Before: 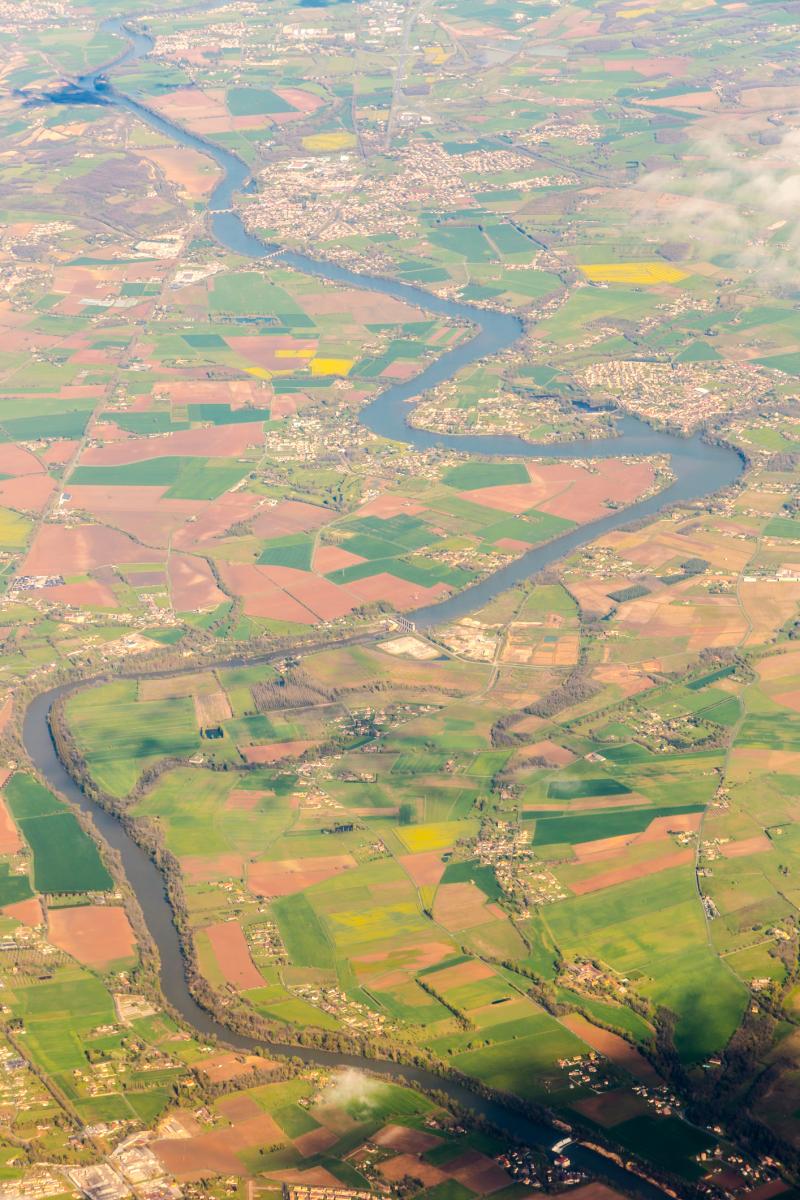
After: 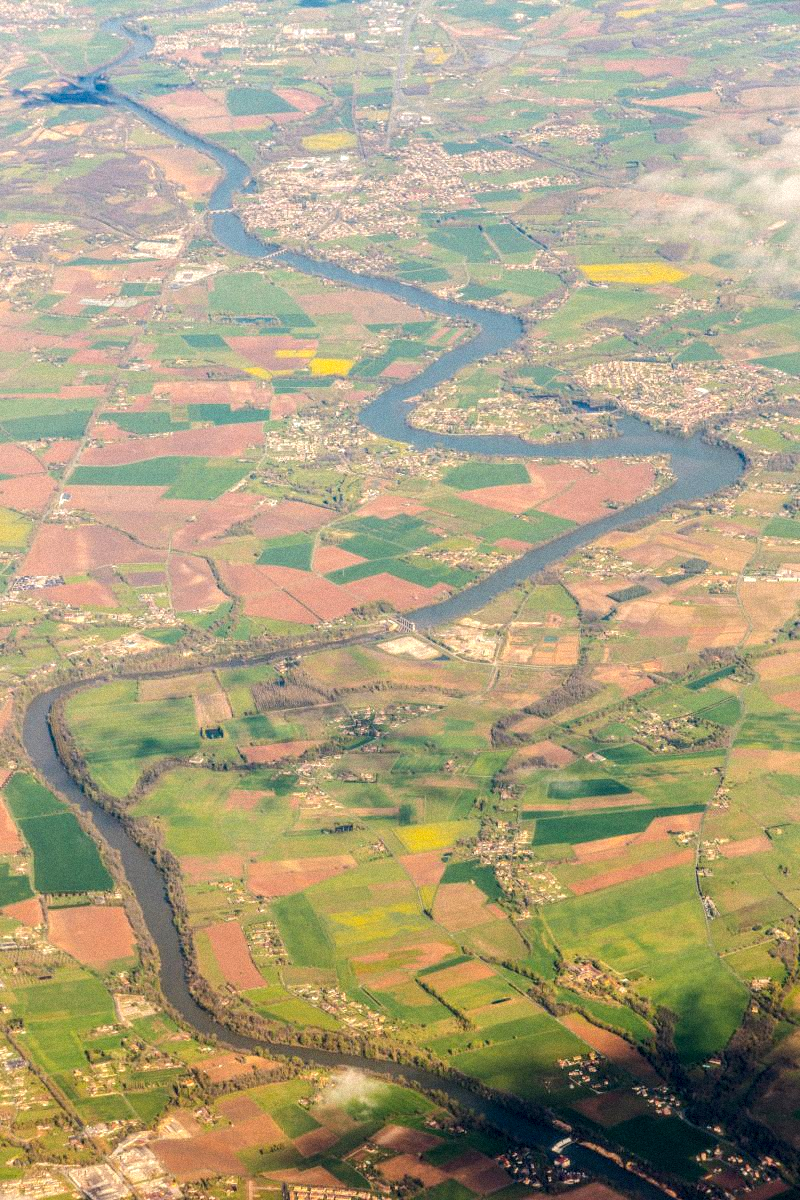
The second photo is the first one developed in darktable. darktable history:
grain: mid-tones bias 0%
local contrast: on, module defaults
